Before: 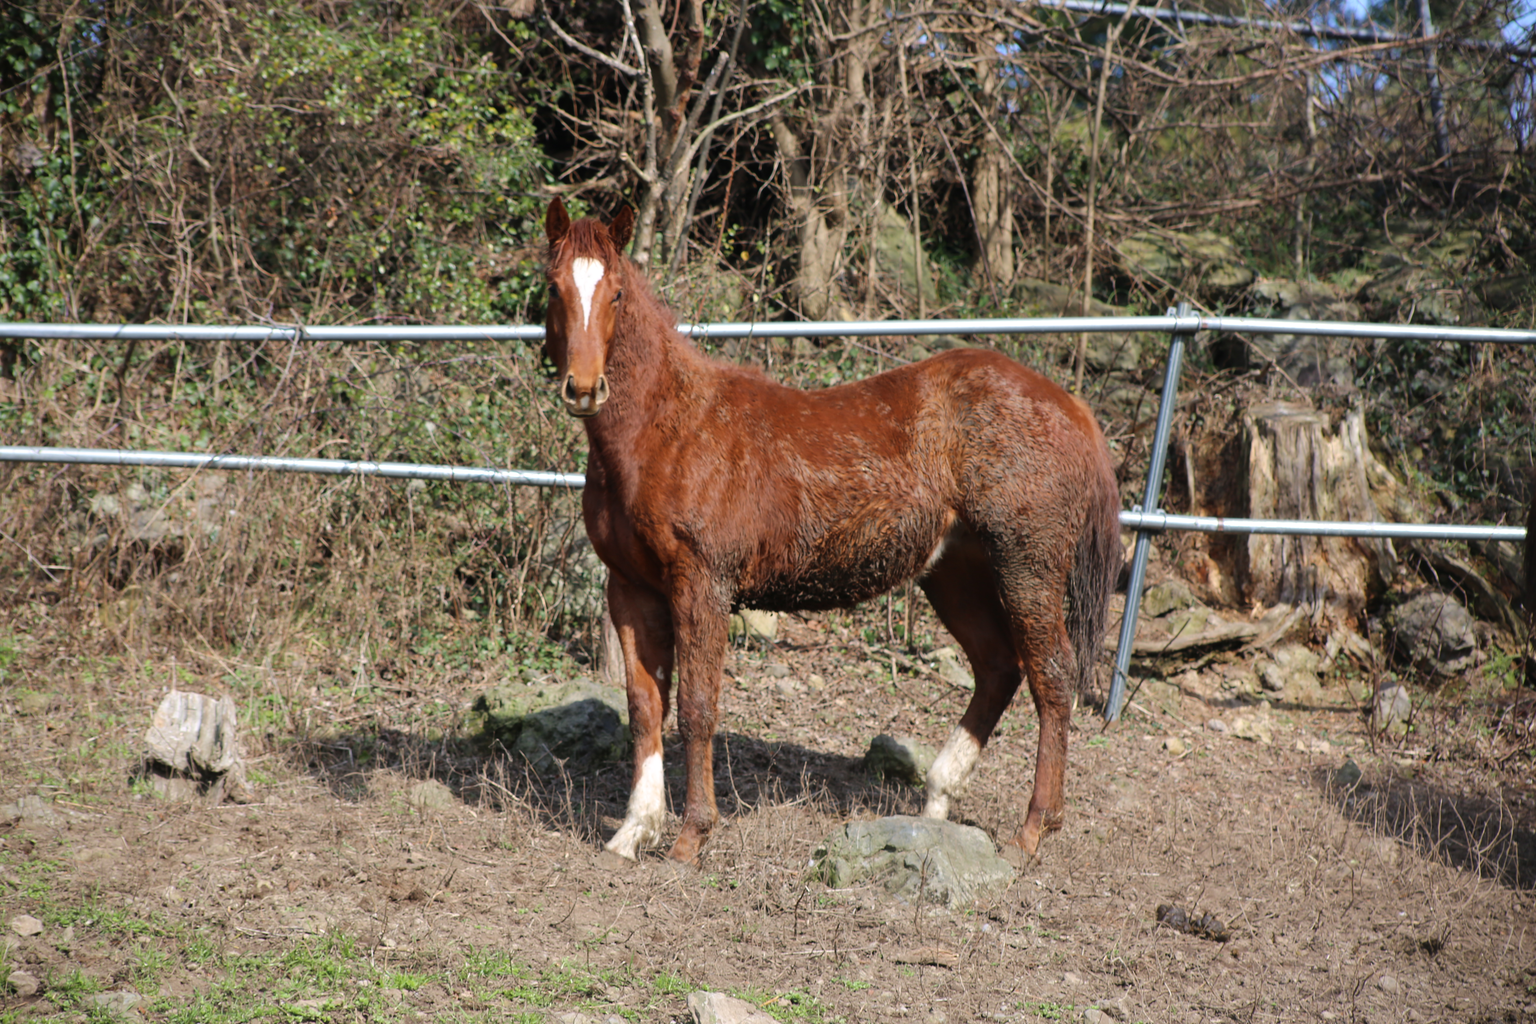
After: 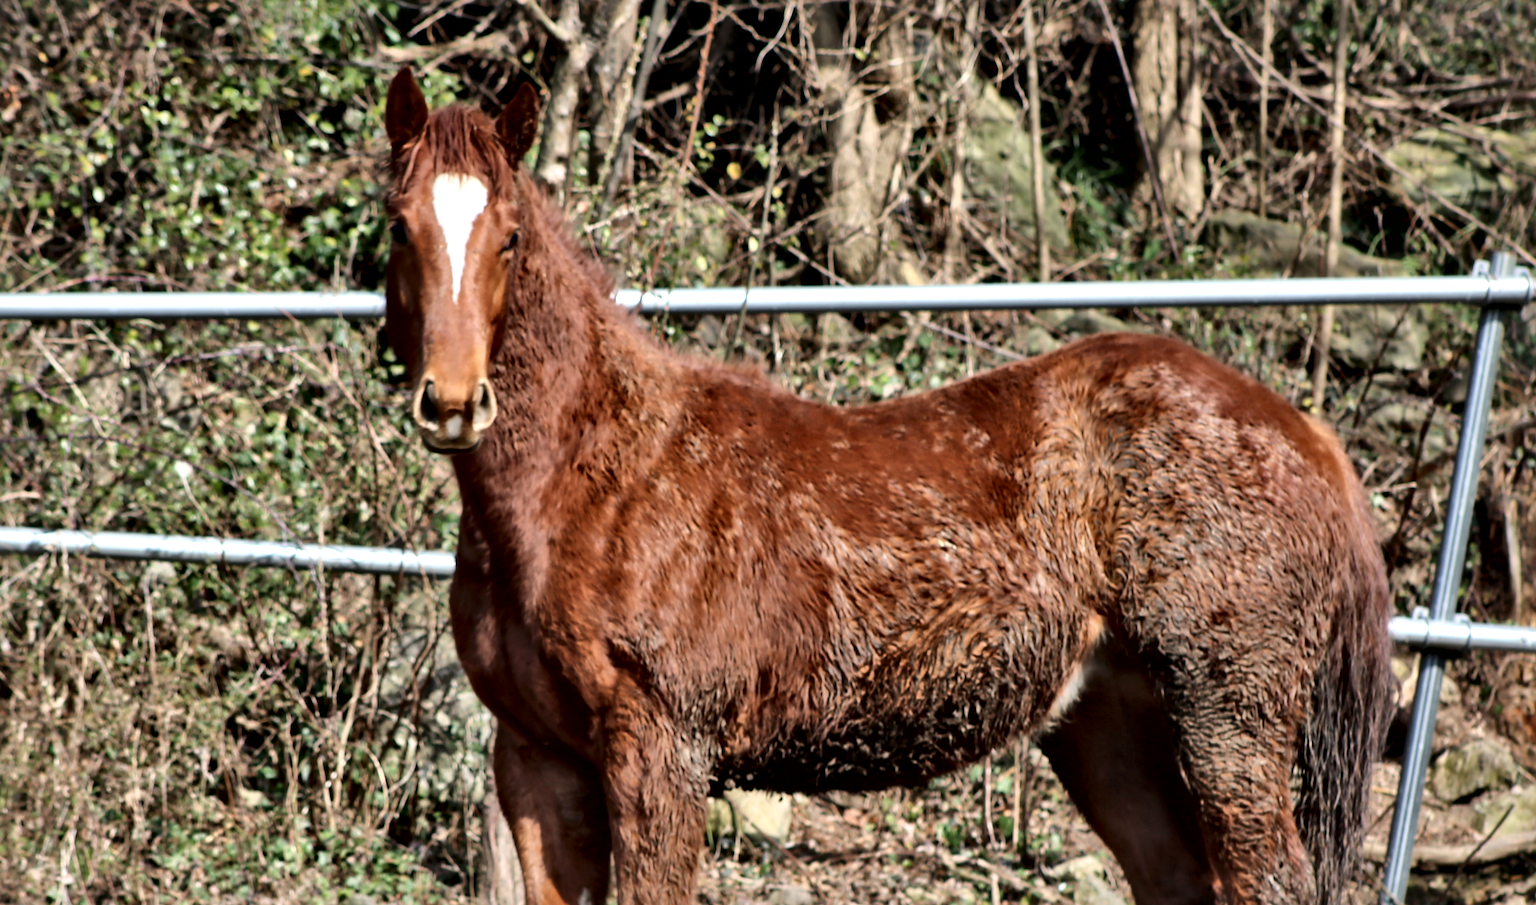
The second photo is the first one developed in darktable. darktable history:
shadows and highlights: shadows 37.33, highlights -27.14, soften with gaussian
crop: left 21.199%, top 15.492%, right 21.661%, bottom 33.947%
local contrast: mode bilateral grid, contrast 45, coarseness 69, detail 212%, midtone range 0.2
